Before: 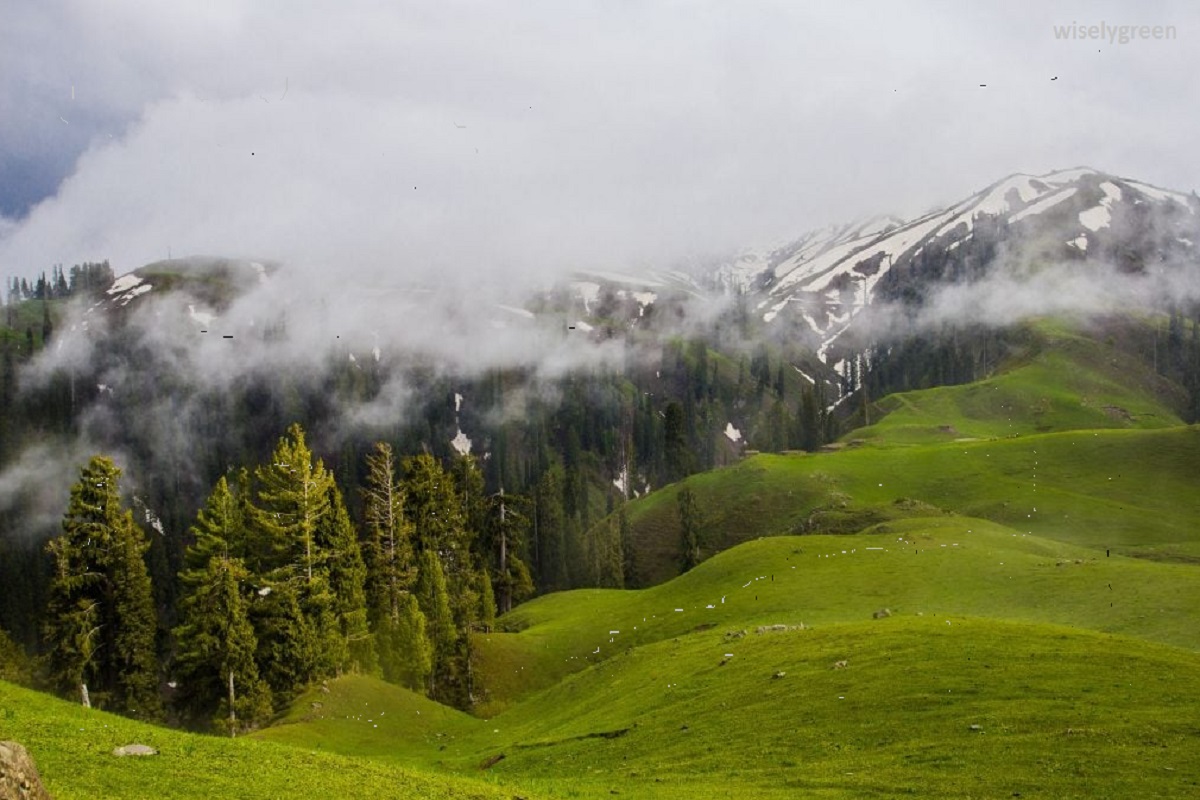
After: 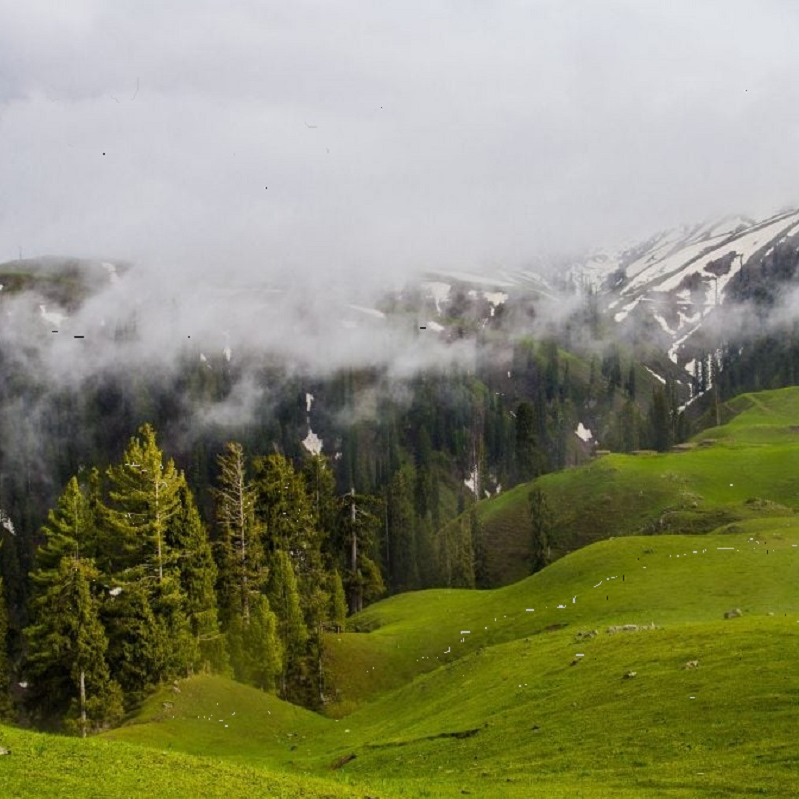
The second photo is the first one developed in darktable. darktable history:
crop and rotate: left 12.496%, right 20.852%
